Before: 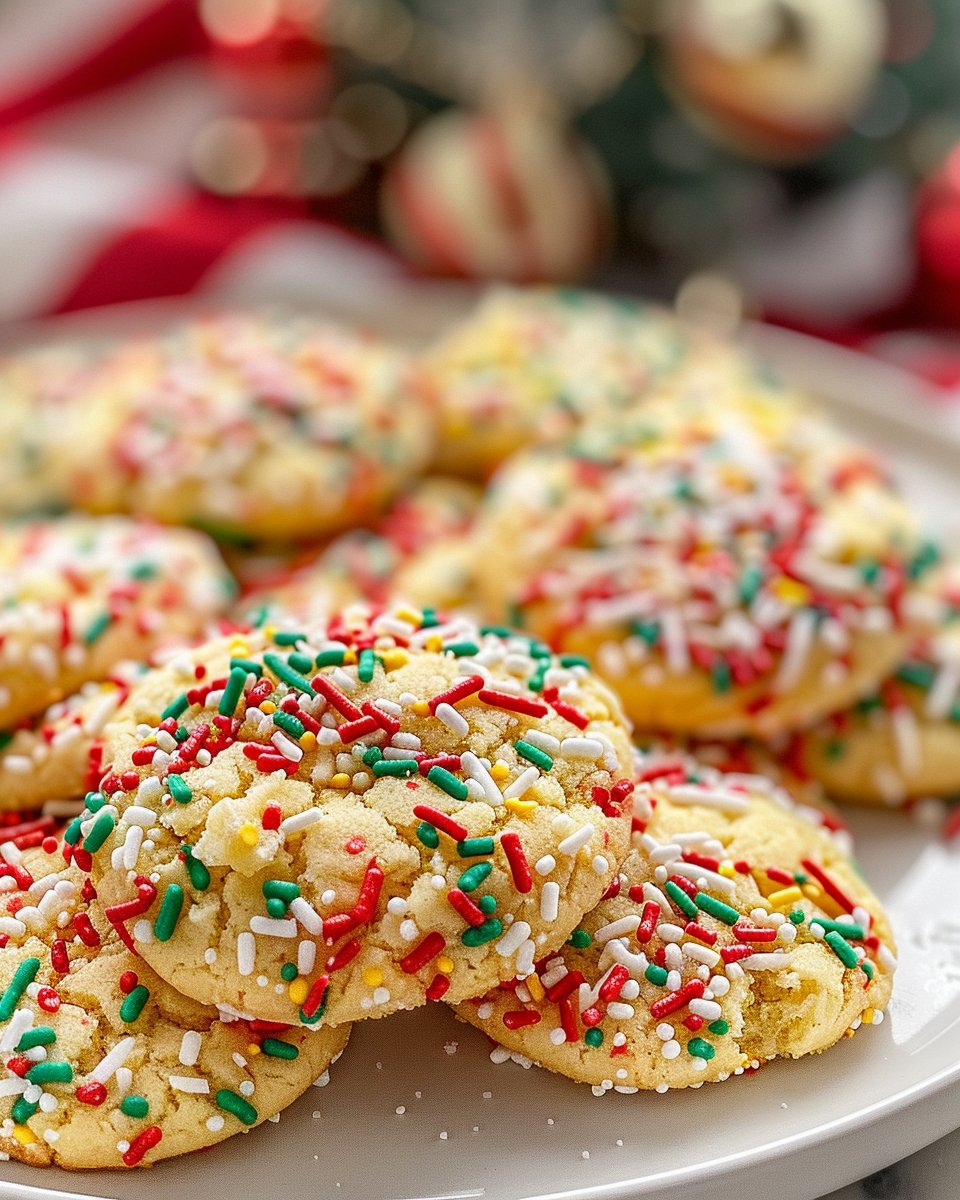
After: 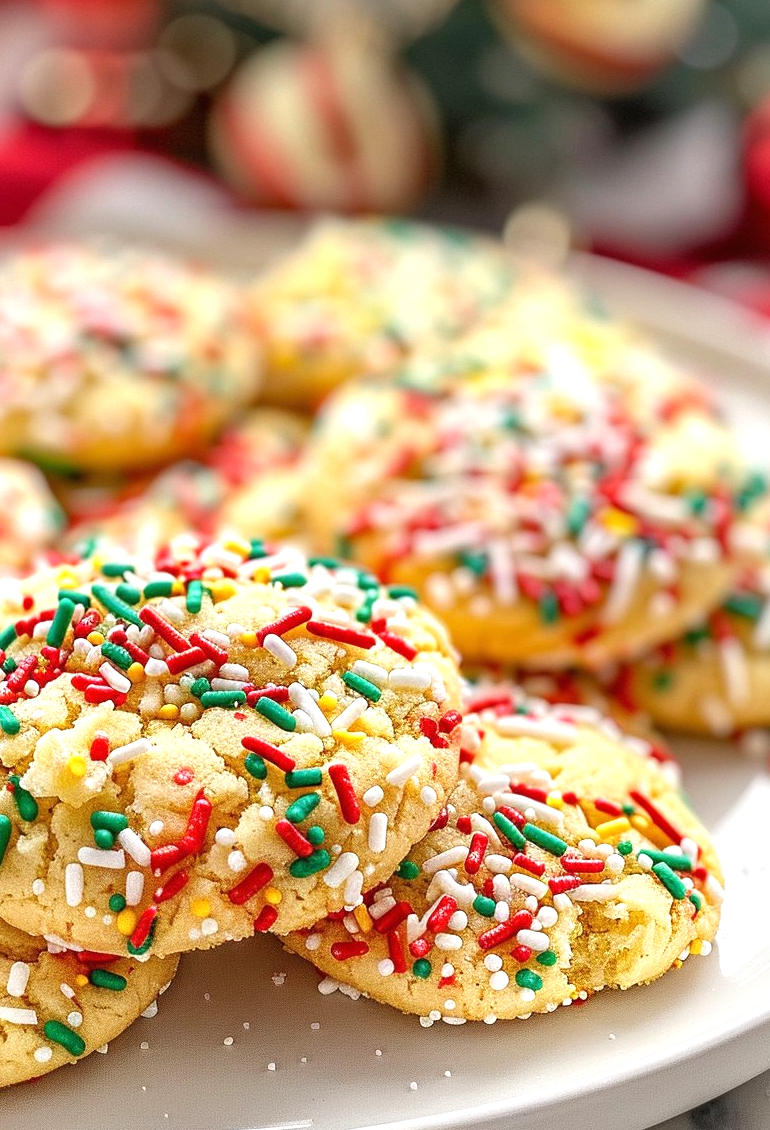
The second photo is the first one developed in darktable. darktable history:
crop and rotate: left 17.959%, top 5.771%, right 1.742%
exposure: black level correction 0, exposure 0.5 EV, compensate highlight preservation false
